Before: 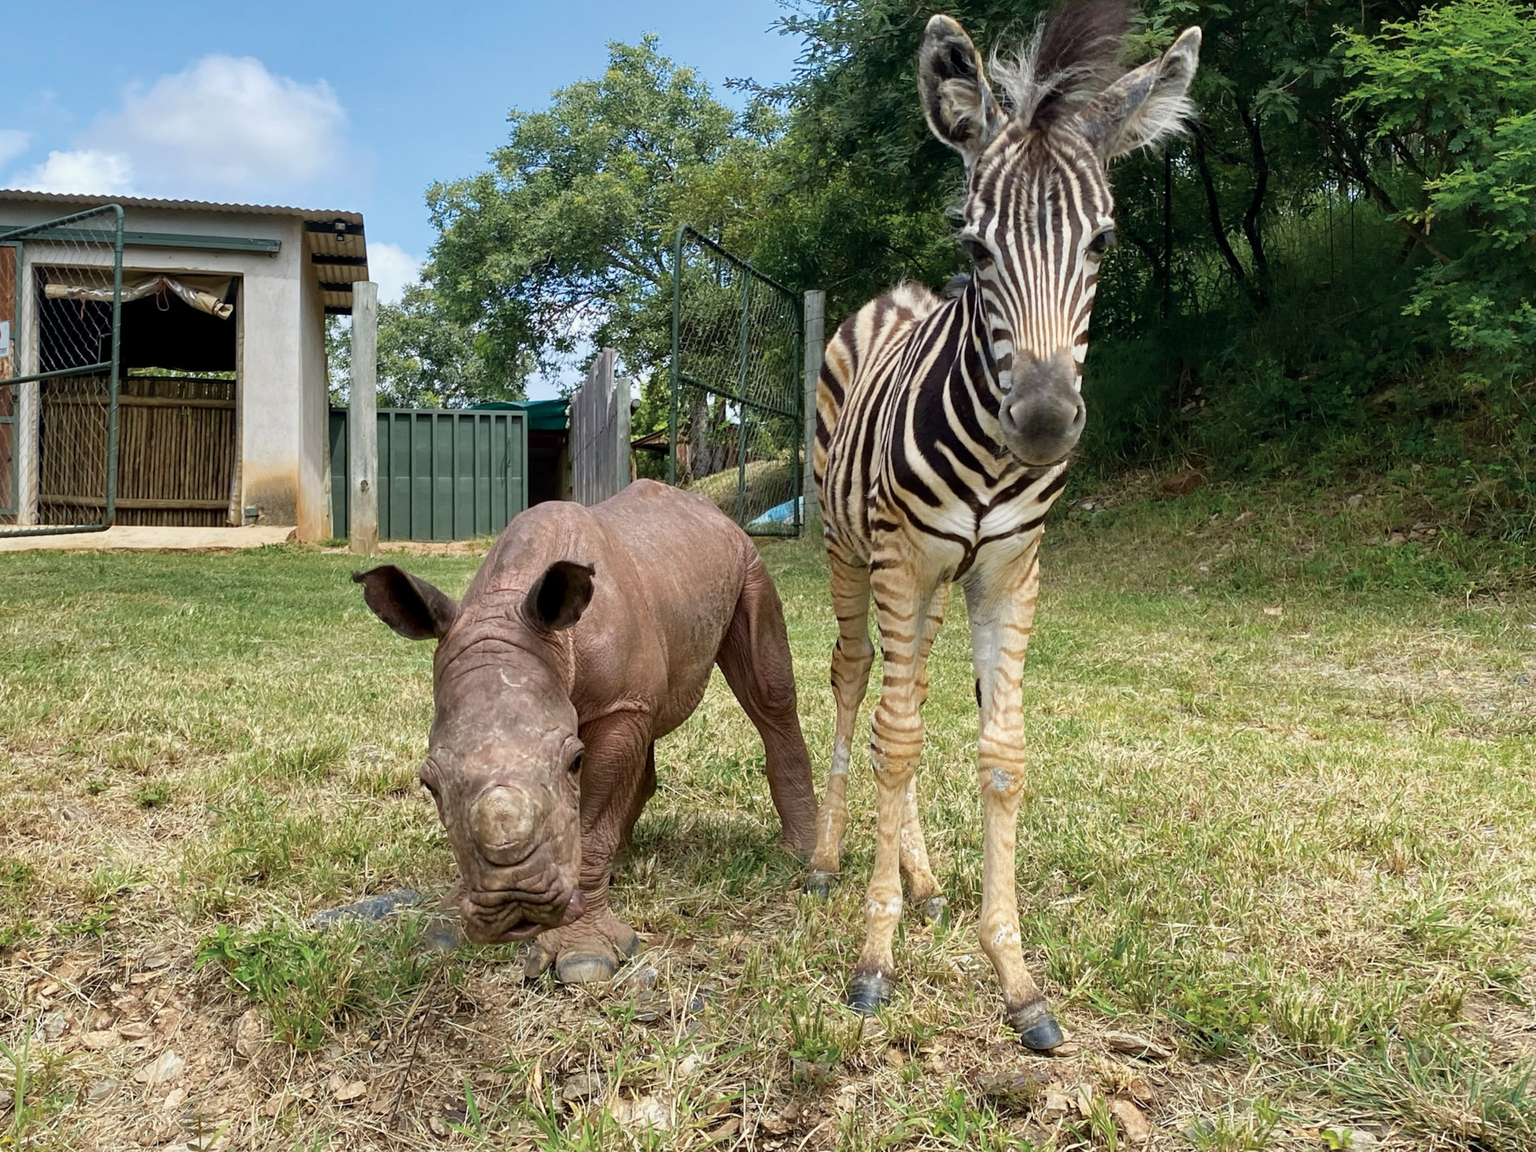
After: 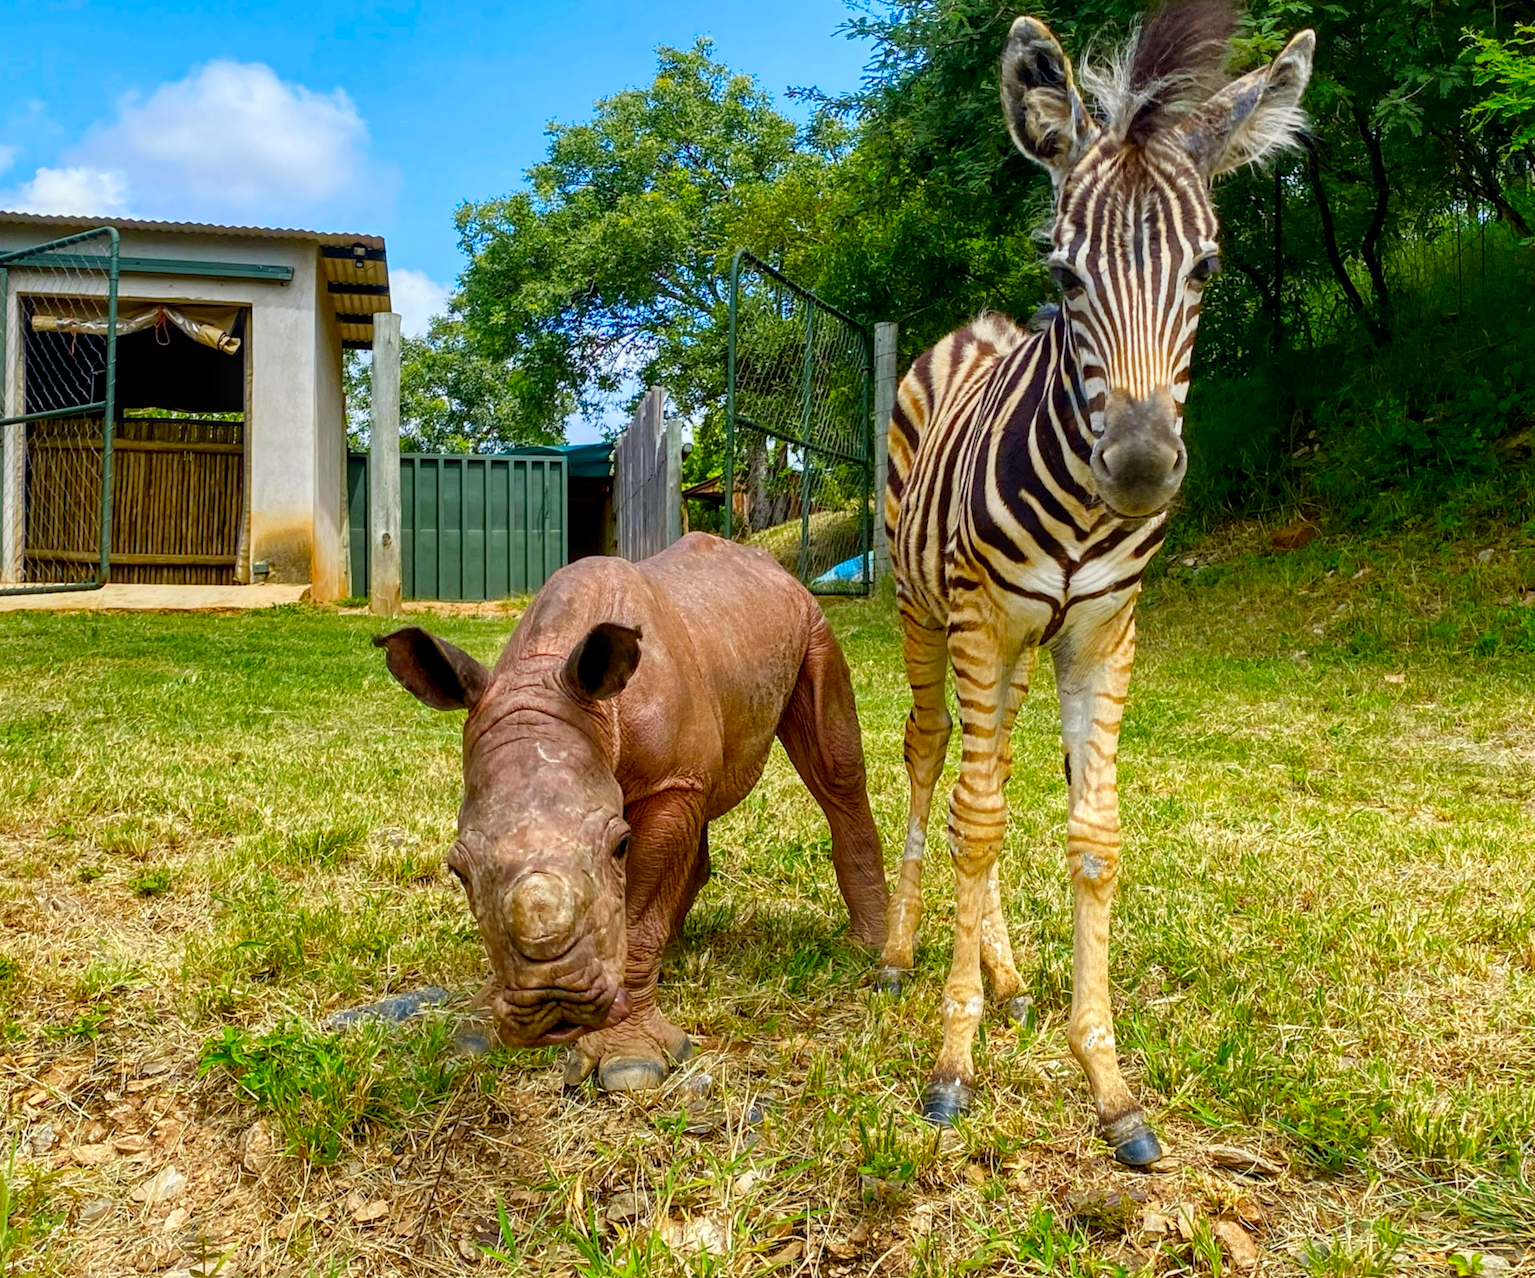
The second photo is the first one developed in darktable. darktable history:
crop and rotate: left 1.088%, right 8.807%
local contrast: on, module defaults
color balance rgb: perceptual saturation grading › global saturation 20%, perceptual saturation grading › highlights -25%, perceptual saturation grading › shadows 25%
white balance: emerald 1
color contrast: green-magenta contrast 1.55, blue-yellow contrast 1.83
